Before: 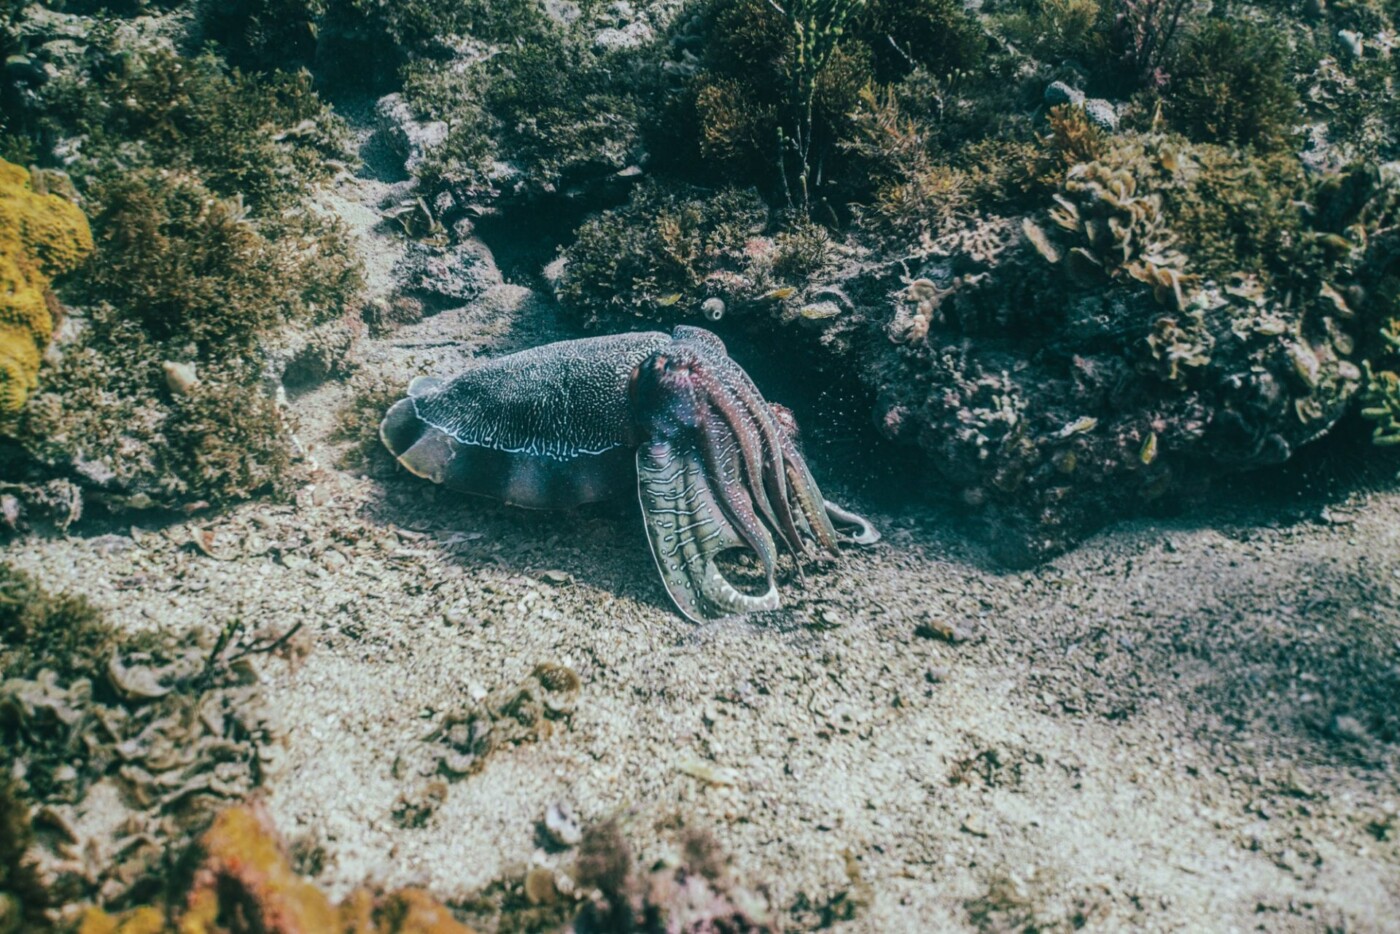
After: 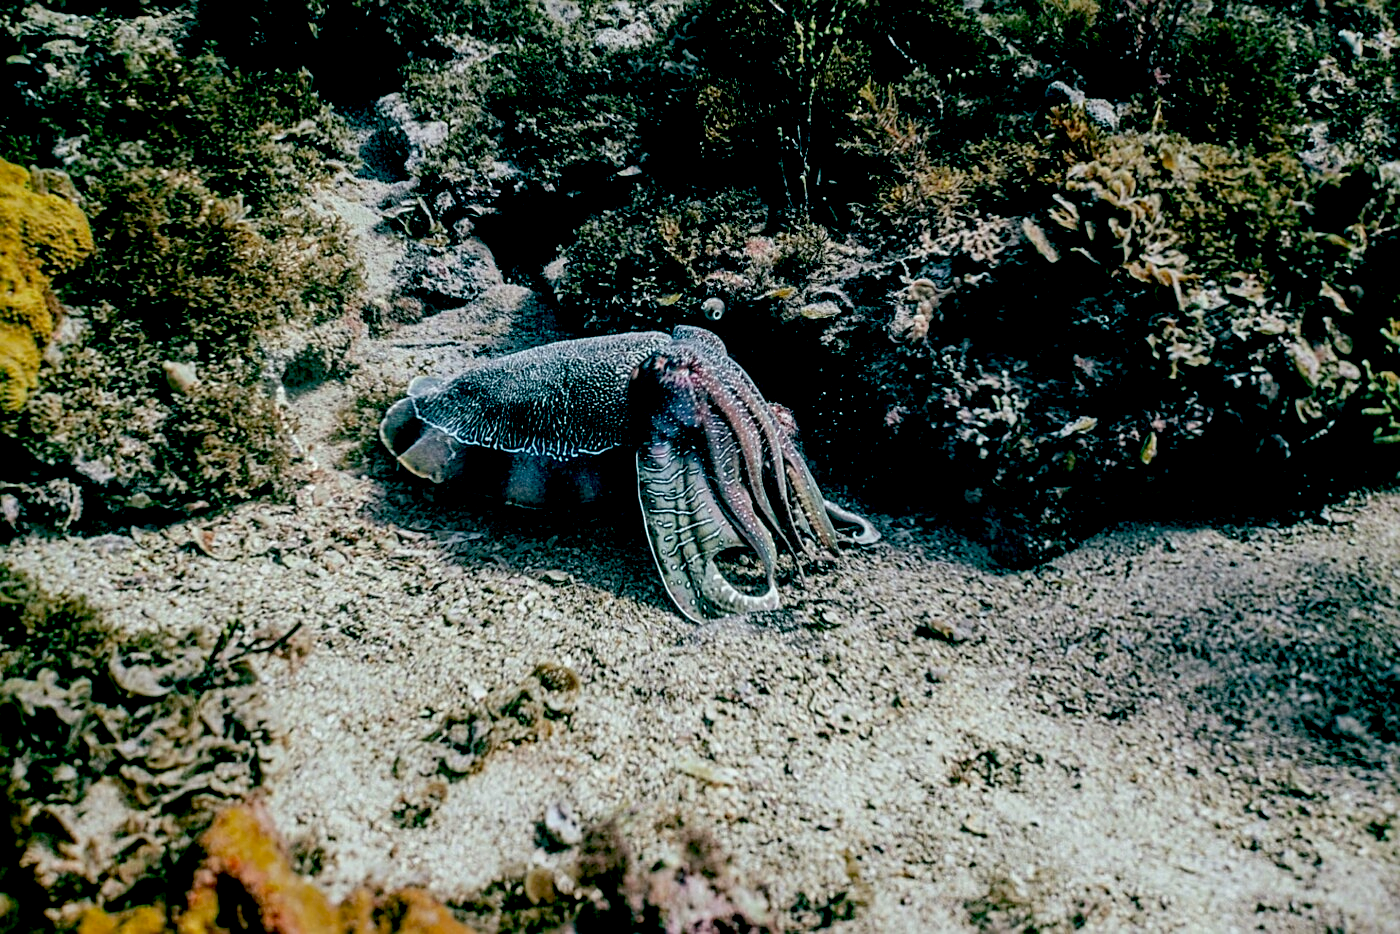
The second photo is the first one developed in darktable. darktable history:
exposure: black level correction 0.048, exposure 0.014 EV, compensate exposure bias true, compensate highlight preservation false
sharpen: on, module defaults
